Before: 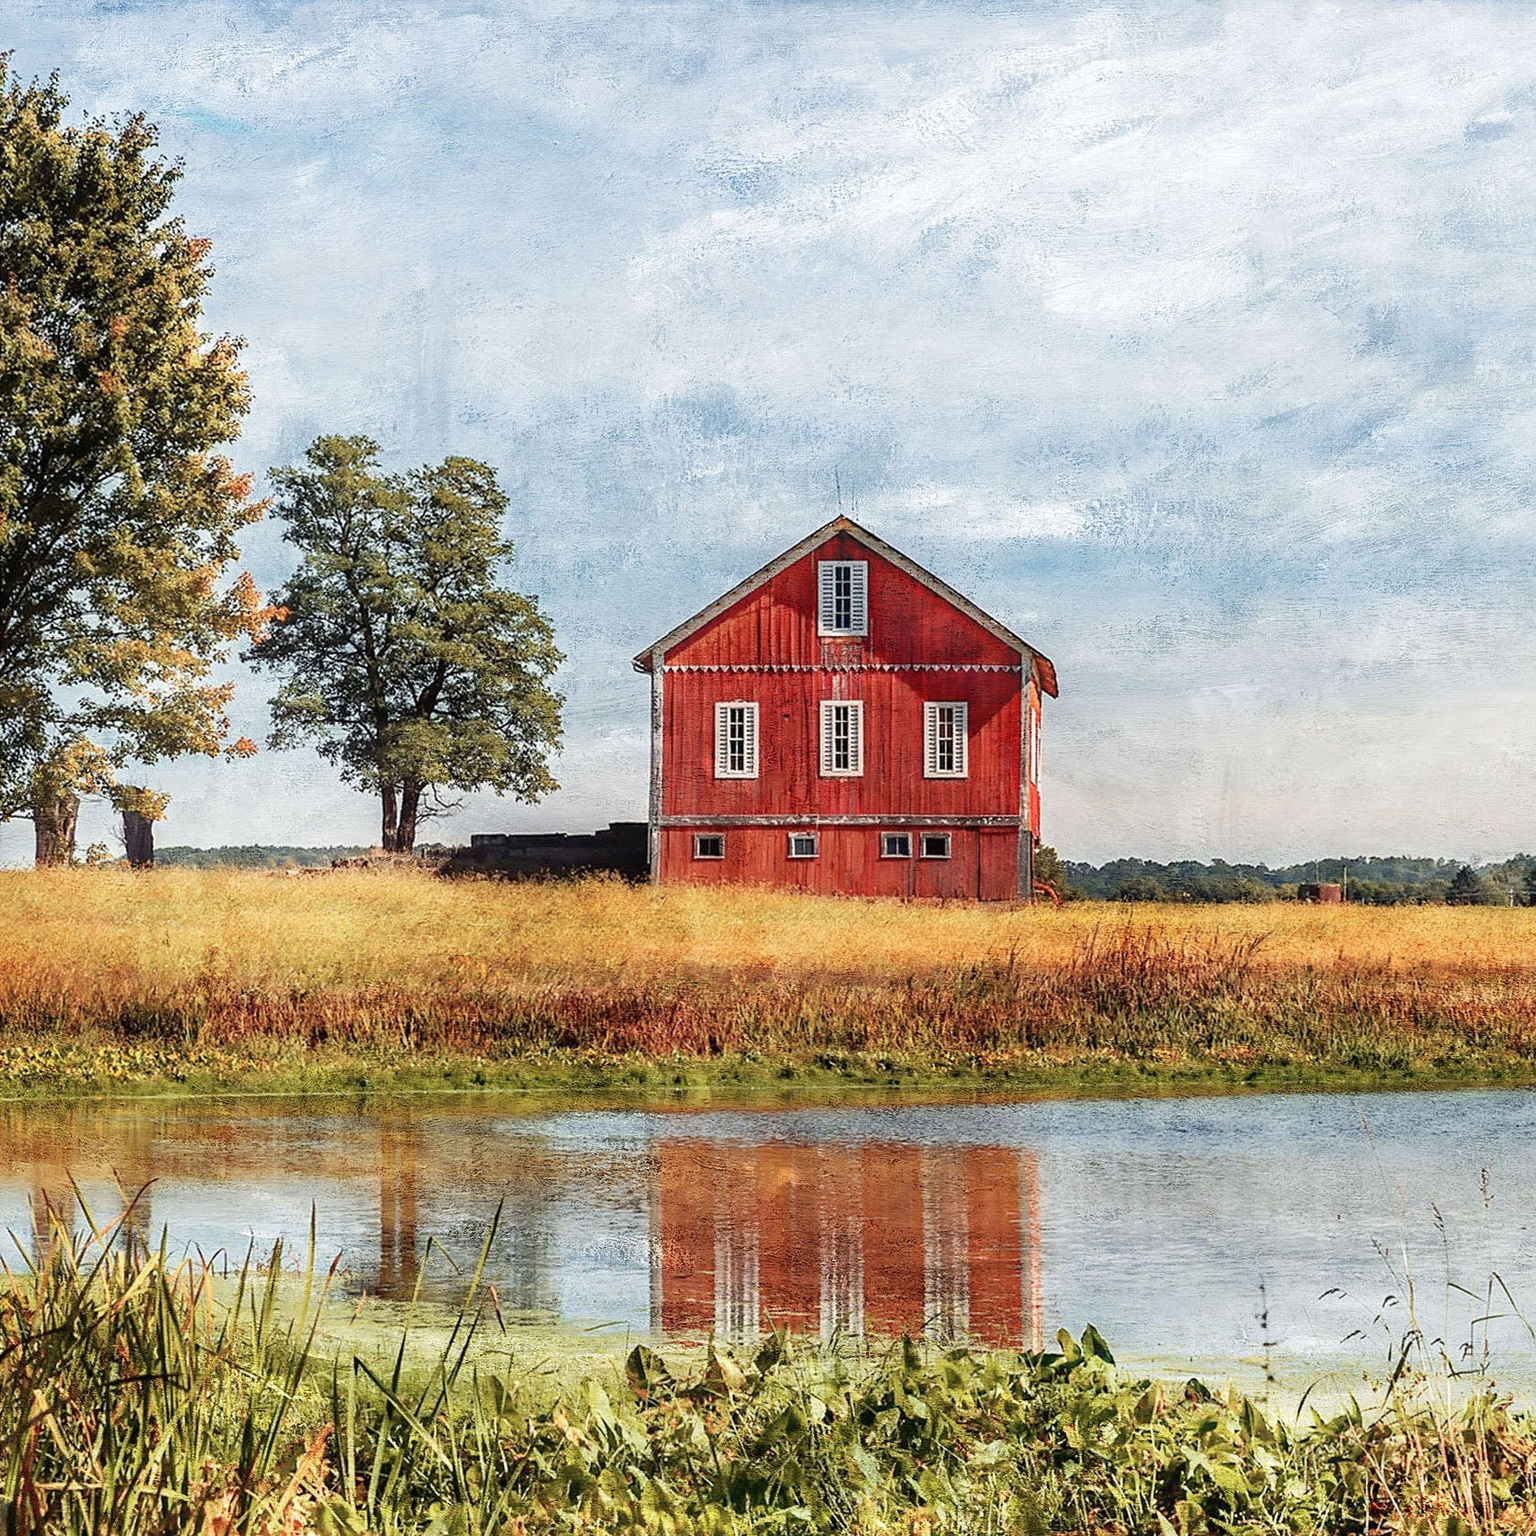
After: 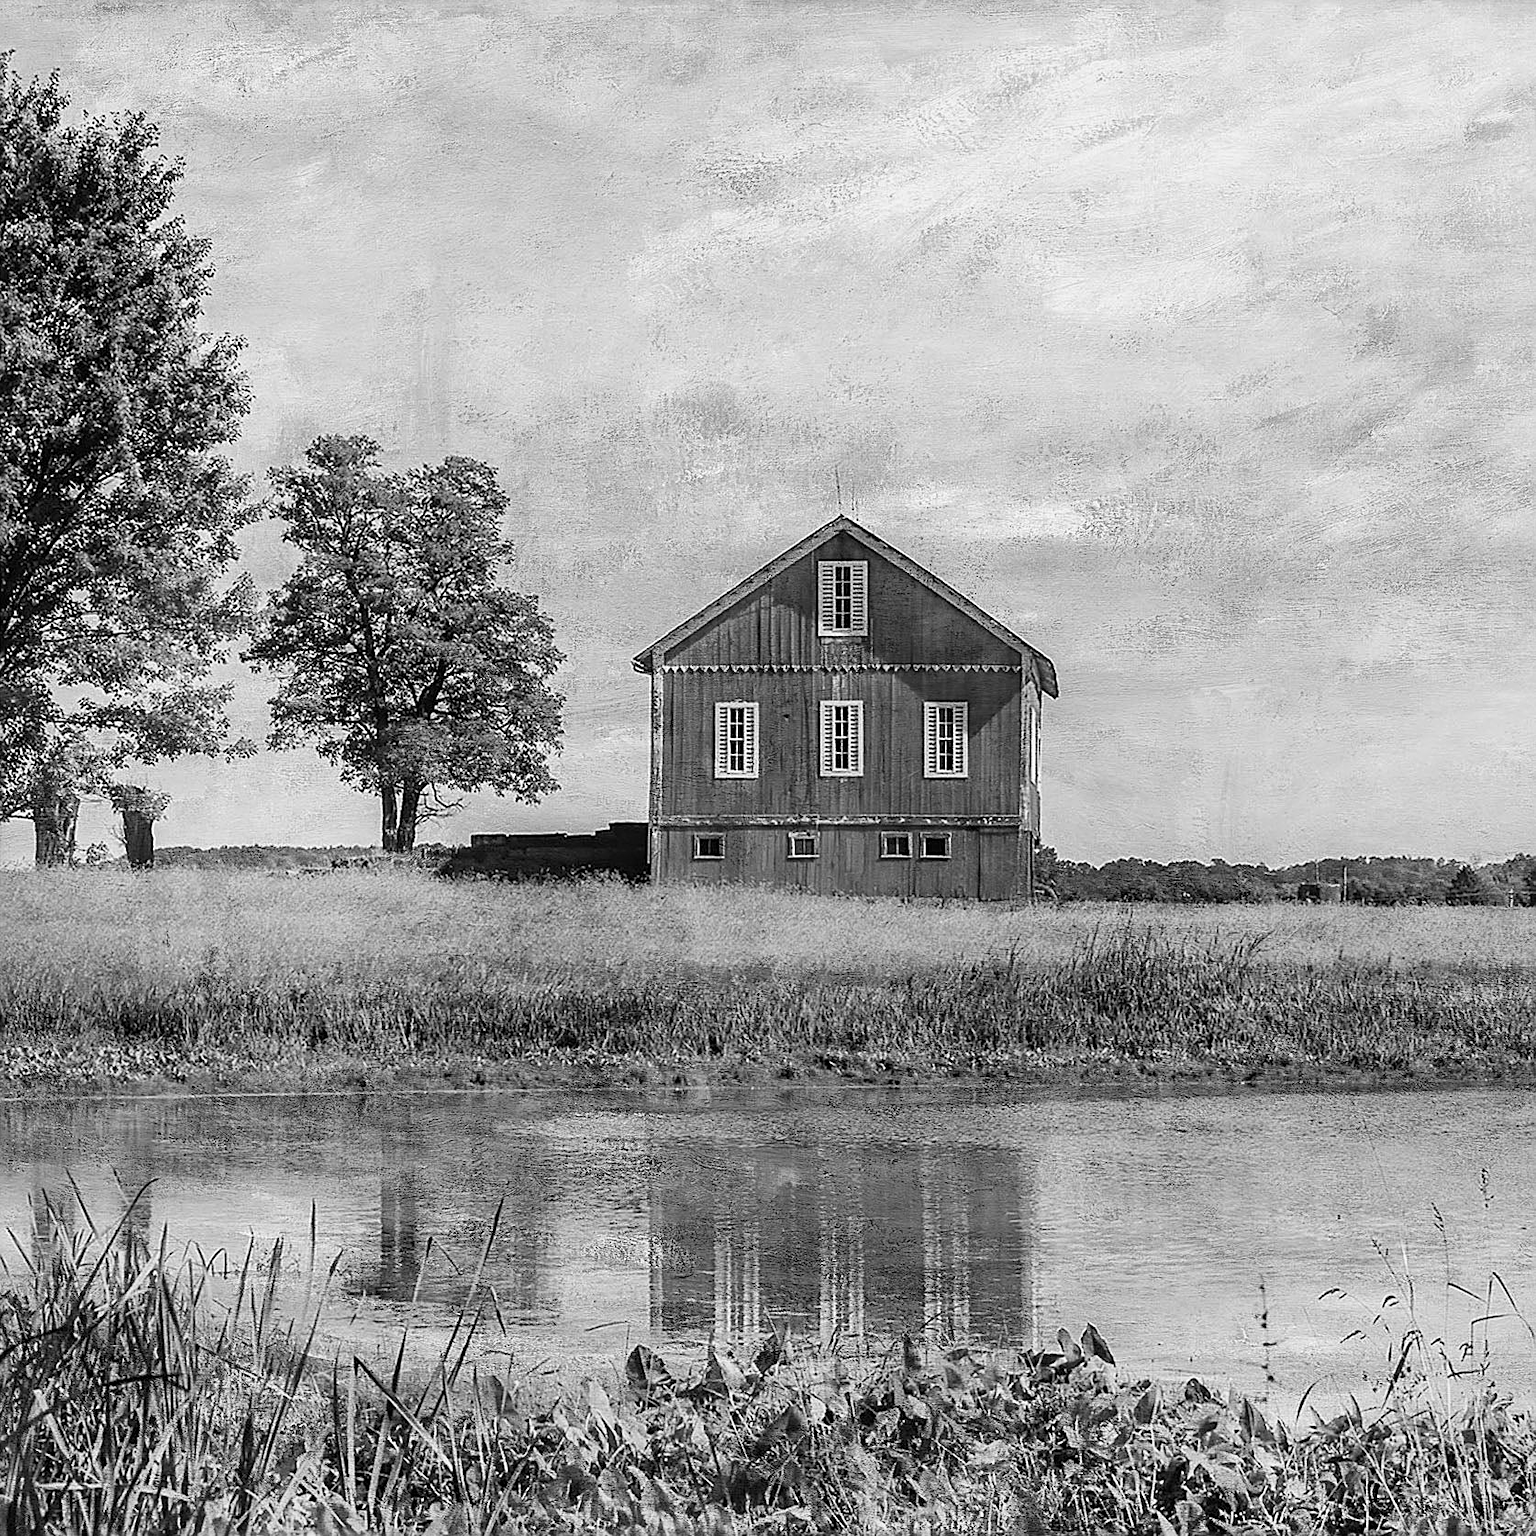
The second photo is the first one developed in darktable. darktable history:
sharpen: on, module defaults
monochrome: a 14.95, b -89.96
